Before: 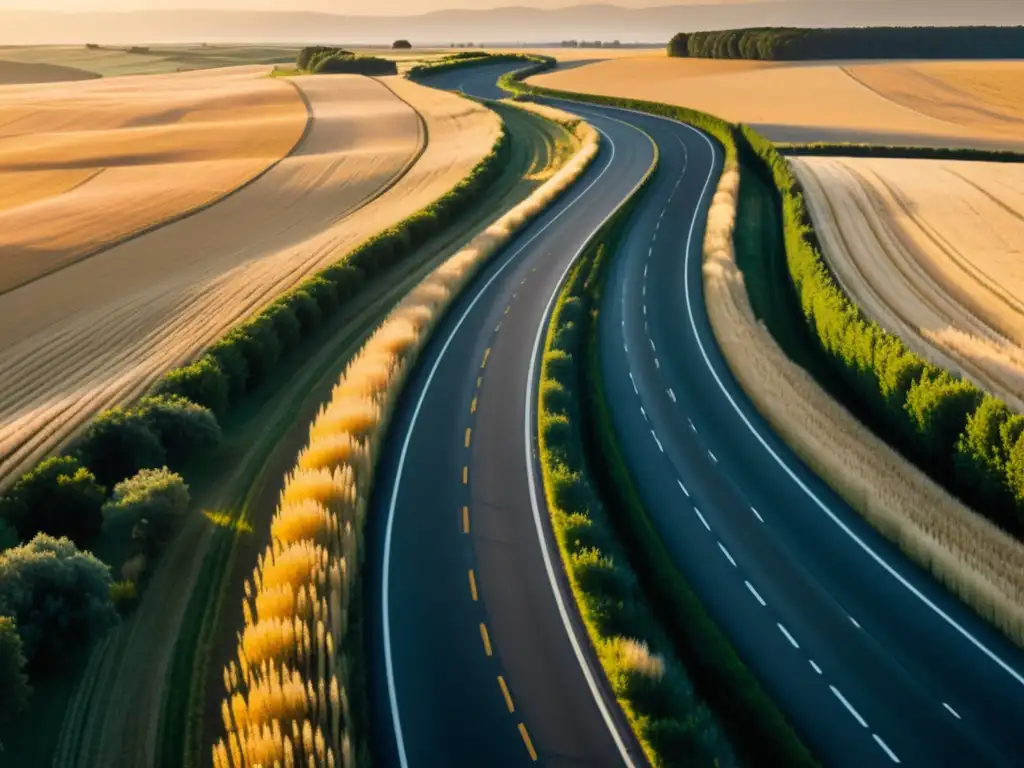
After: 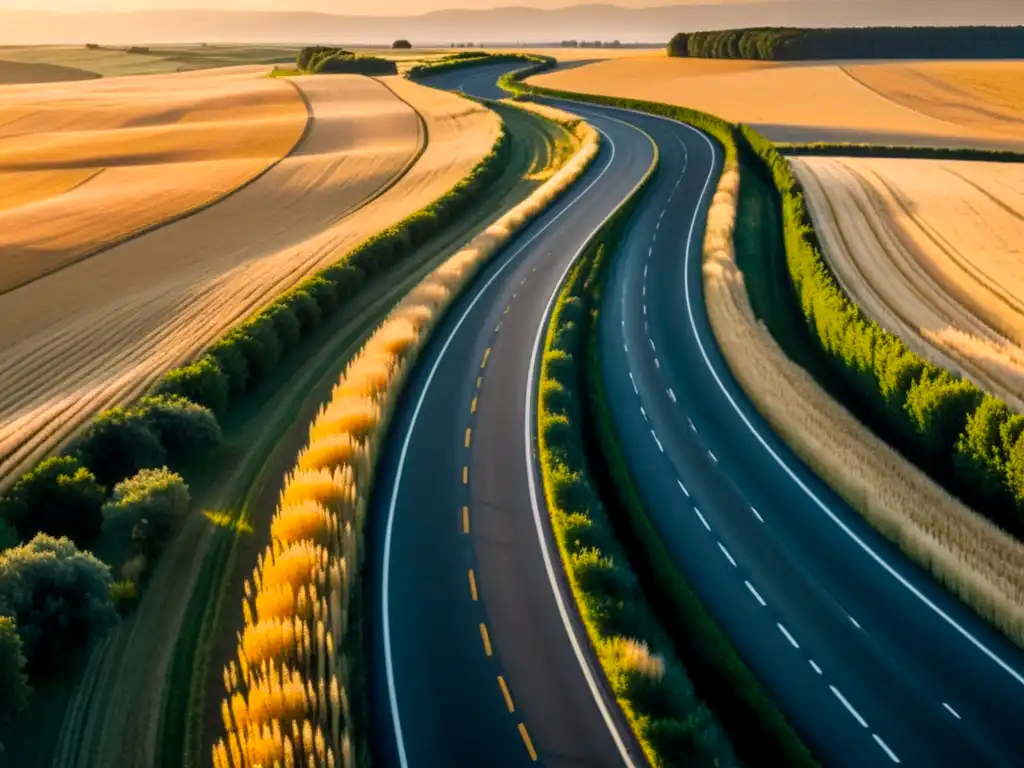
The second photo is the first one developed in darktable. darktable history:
local contrast: on, module defaults
color correction: highlights a* 3.22, highlights b* 1.93, saturation 1.19
